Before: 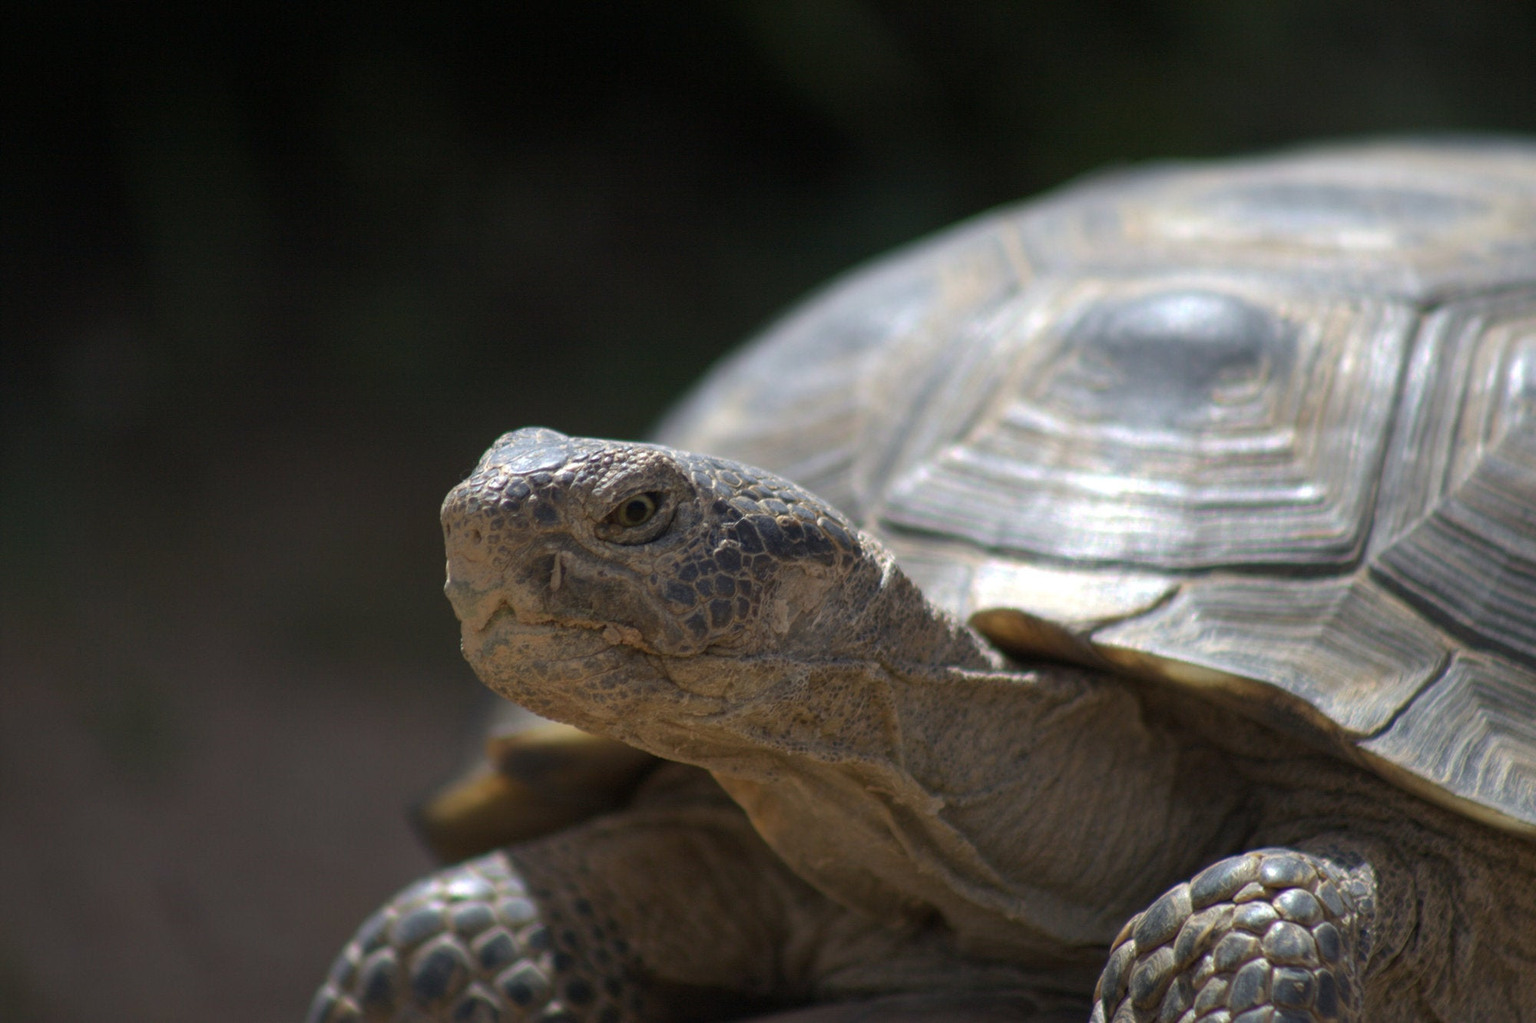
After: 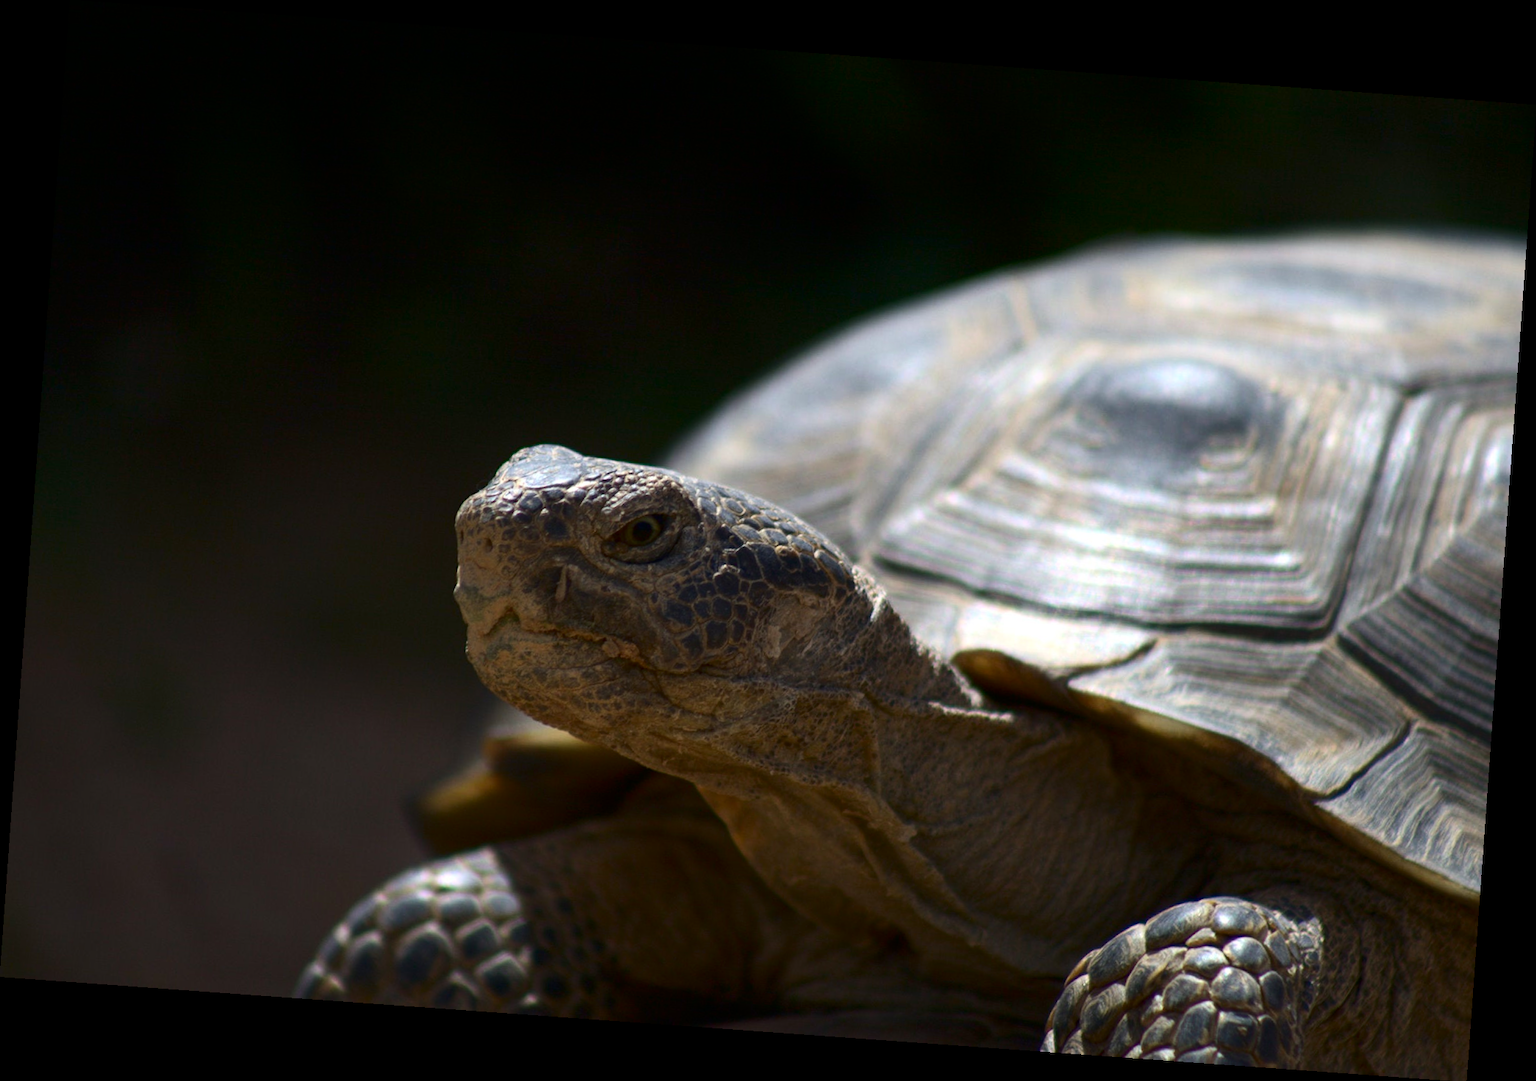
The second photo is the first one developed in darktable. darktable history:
rotate and perspective: rotation 4.1°, automatic cropping off
contrast brightness saturation: contrast 0.21, brightness -0.11, saturation 0.21
